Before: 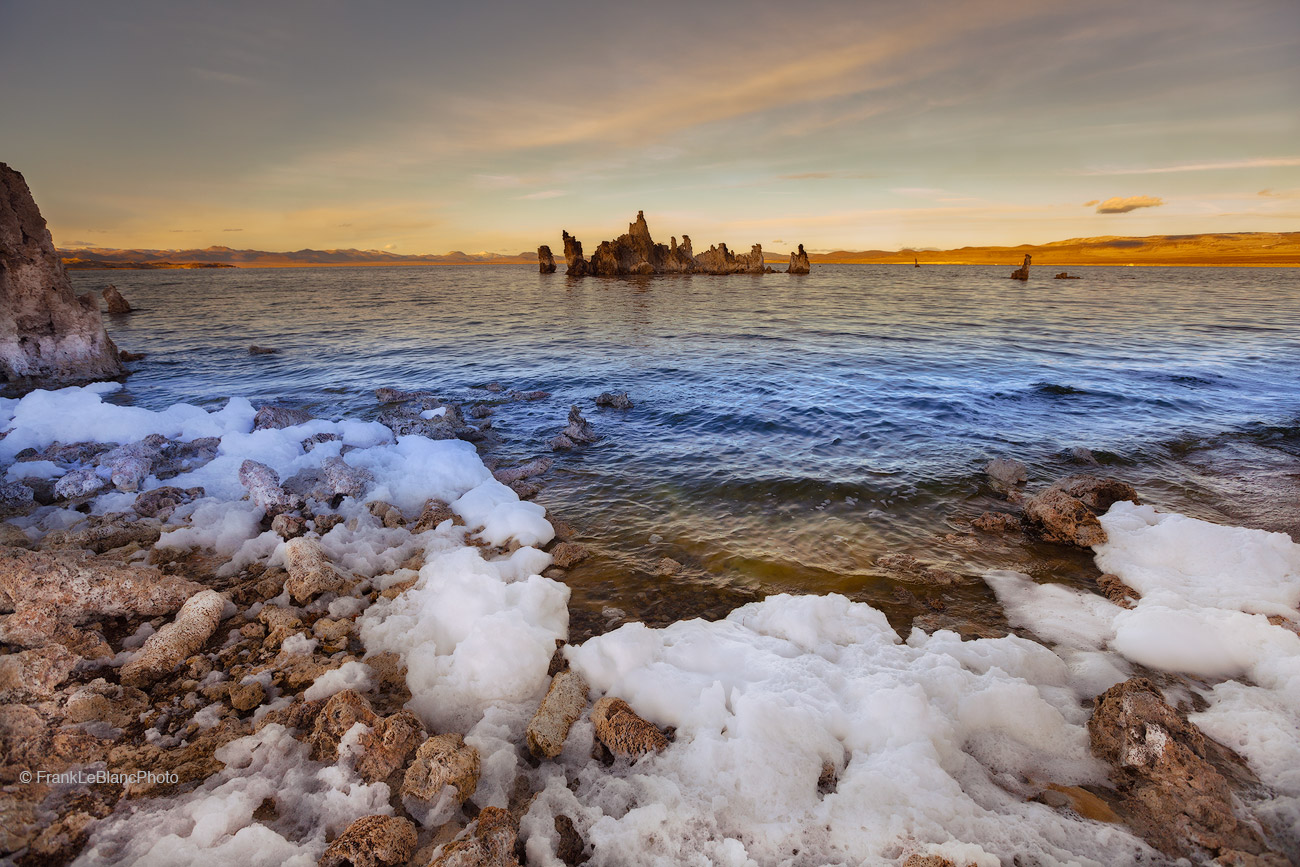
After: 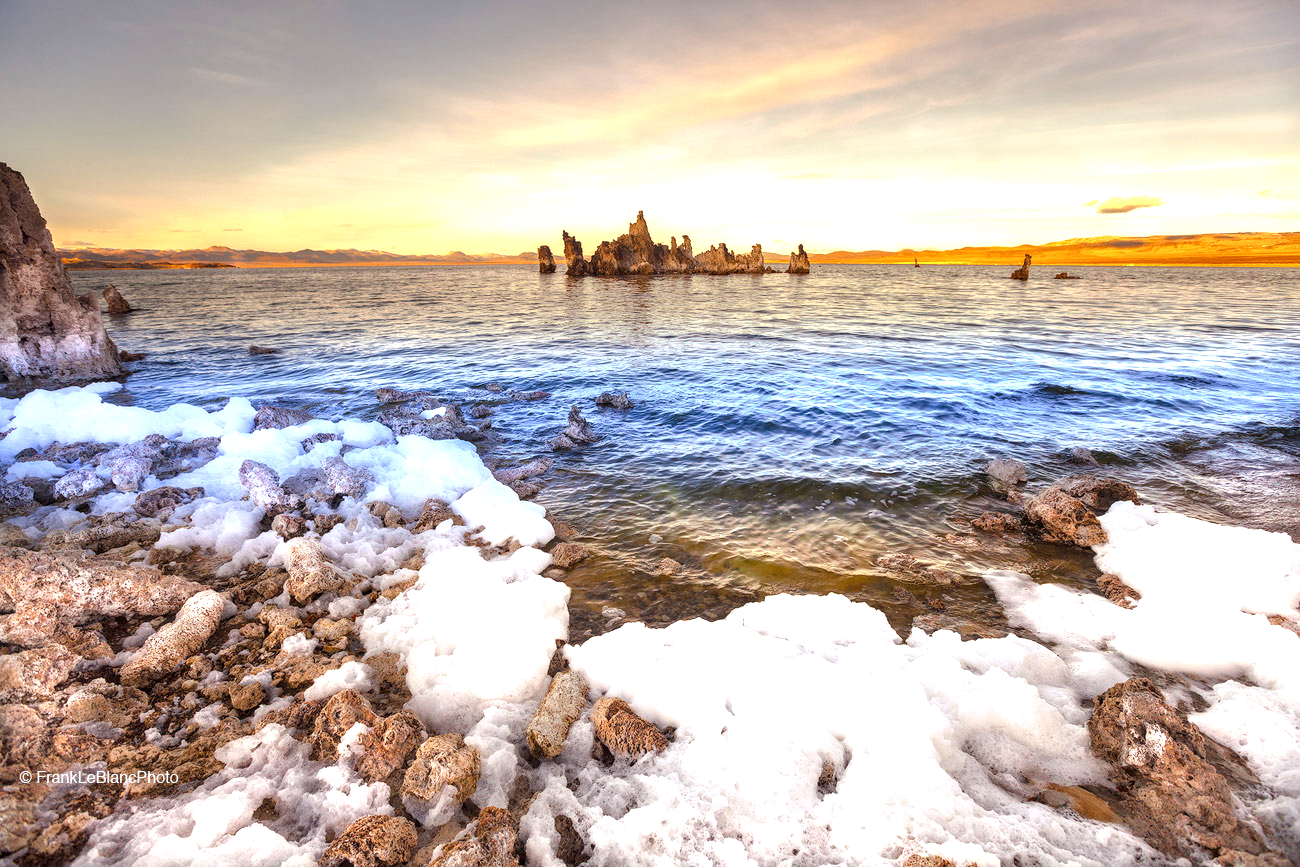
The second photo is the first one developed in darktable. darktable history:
exposure: black level correction 0, exposure 1.2 EV, compensate exposure bias true, compensate highlight preservation false
local contrast: detail 130%
